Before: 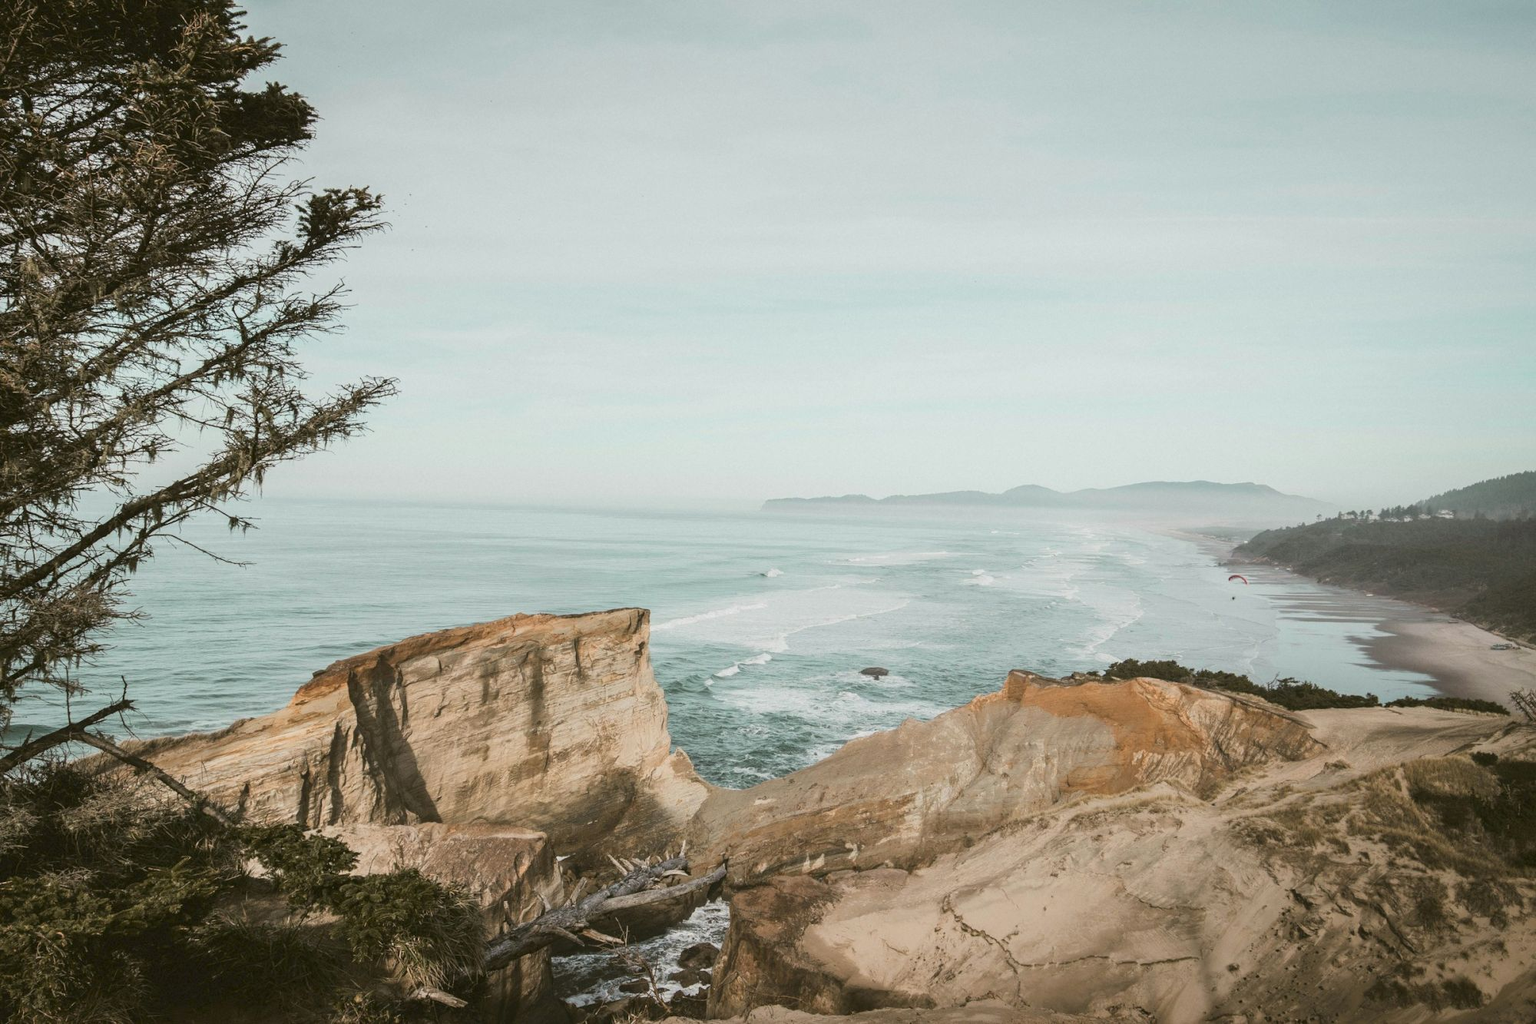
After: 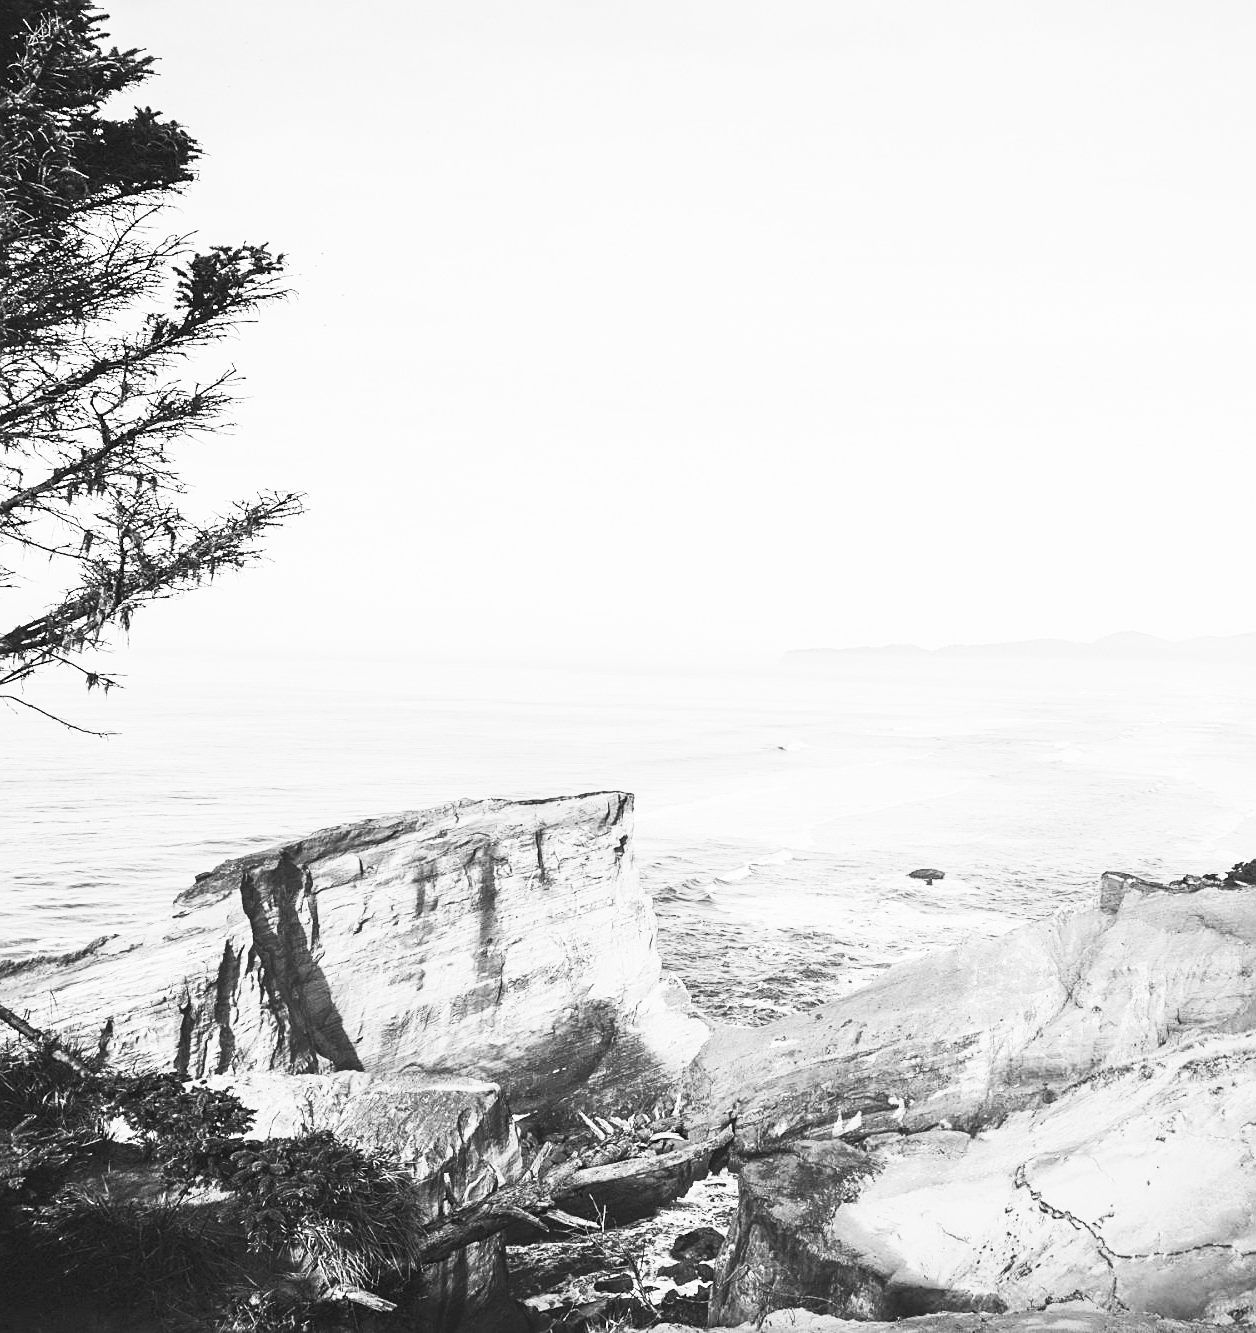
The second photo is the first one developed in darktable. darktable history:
contrast brightness saturation: contrast 0.53, brightness 0.47, saturation -1
color balance rgb: linear chroma grading › shadows 32%, linear chroma grading › global chroma -2%, linear chroma grading › mid-tones 4%, perceptual saturation grading › global saturation -2%, perceptual saturation grading › highlights -8%, perceptual saturation grading › mid-tones 8%, perceptual saturation grading › shadows 4%, perceptual brilliance grading › highlights 8%, perceptual brilliance grading › mid-tones 4%, perceptual brilliance grading › shadows 2%, global vibrance 16%, saturation formula JzAzBz (2021)
crop: left 10.644%, right 26.528%
vibrance: on, module defaults
sharpen: on, module defaults
